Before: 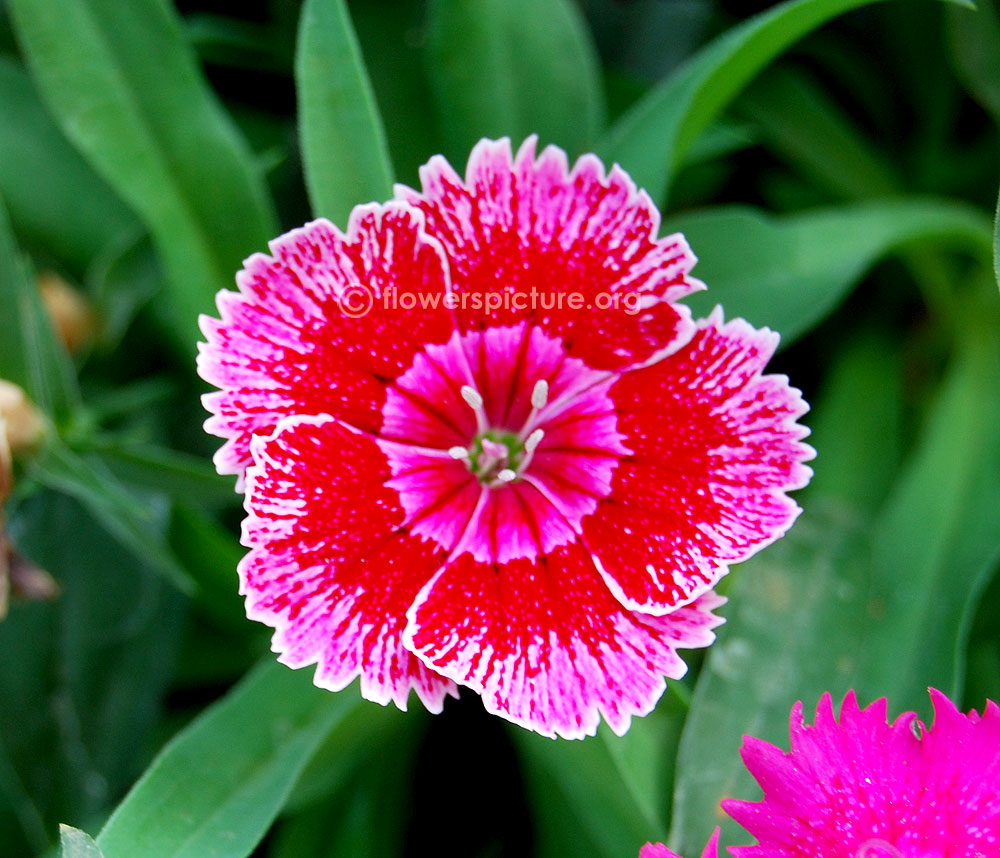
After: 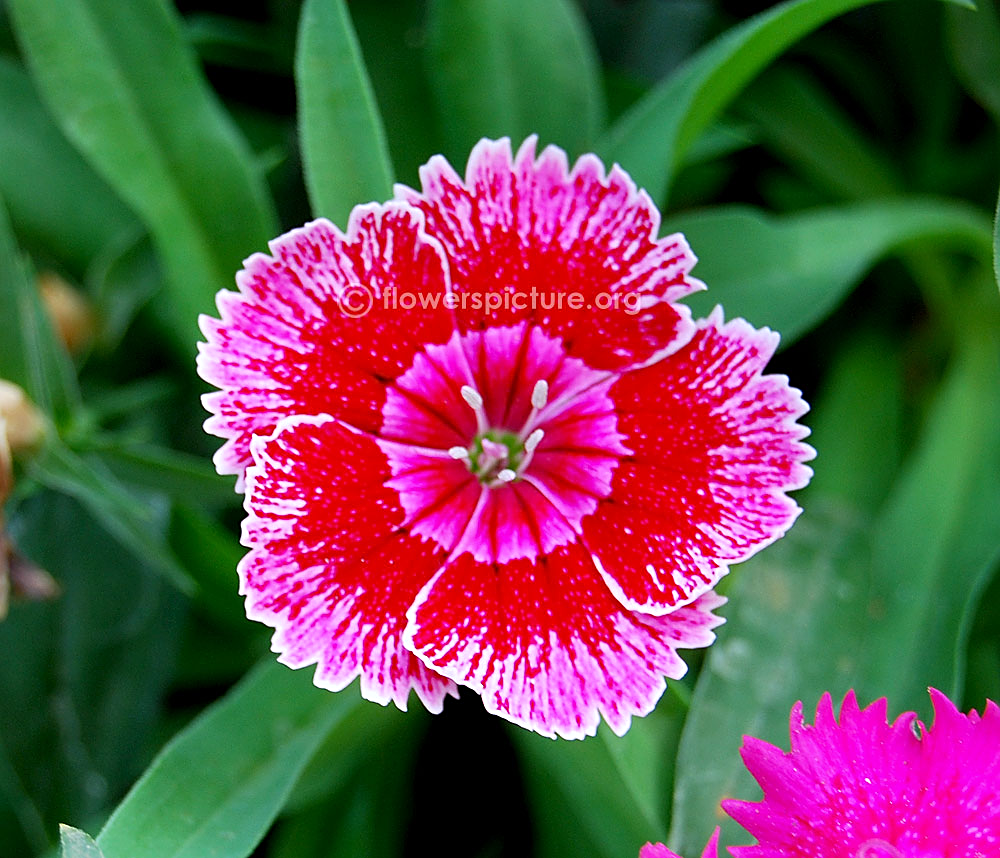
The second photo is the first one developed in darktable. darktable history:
sharpen: on, module defaults
white balance: red 0.98, blue 1.034
